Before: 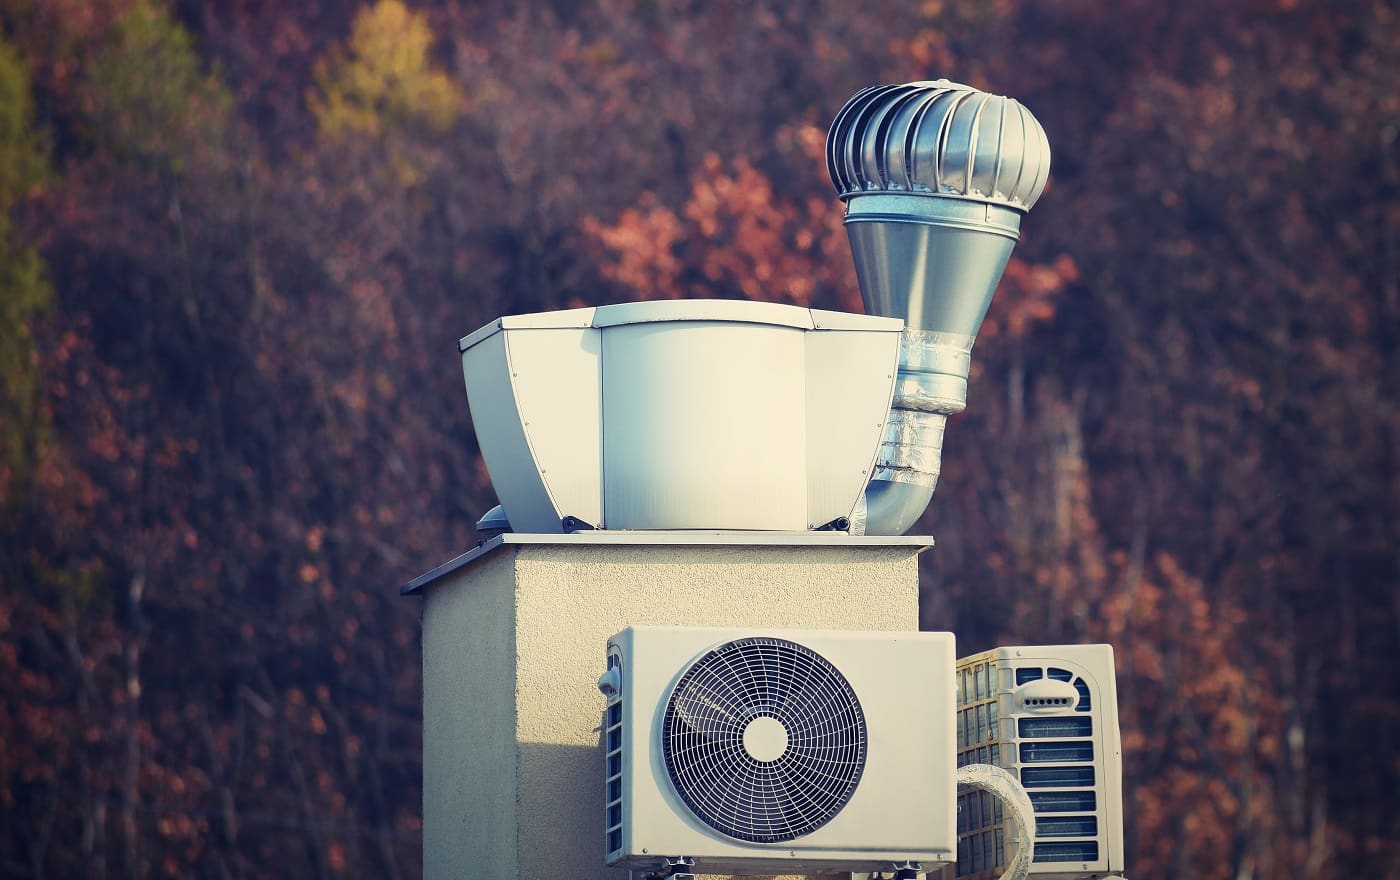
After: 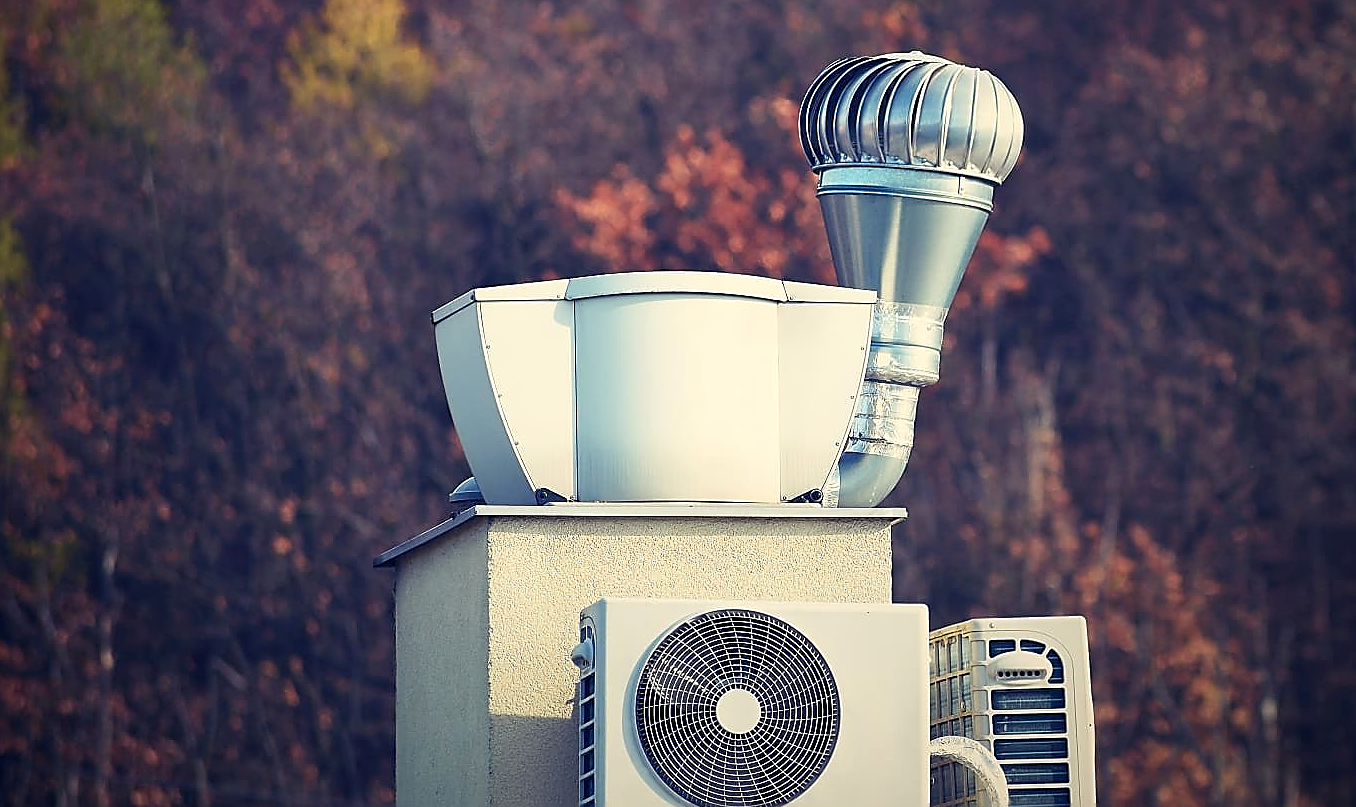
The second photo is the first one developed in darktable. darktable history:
crop: left 1.964%, top 3.251%, right 1.122%, bottom 4.933%
sharpen: radius 1.4, amount 1.25, threshold 0.7
exposure: black level correction 0.002, exposure 0.15 EV, compensate highlight preservation false
